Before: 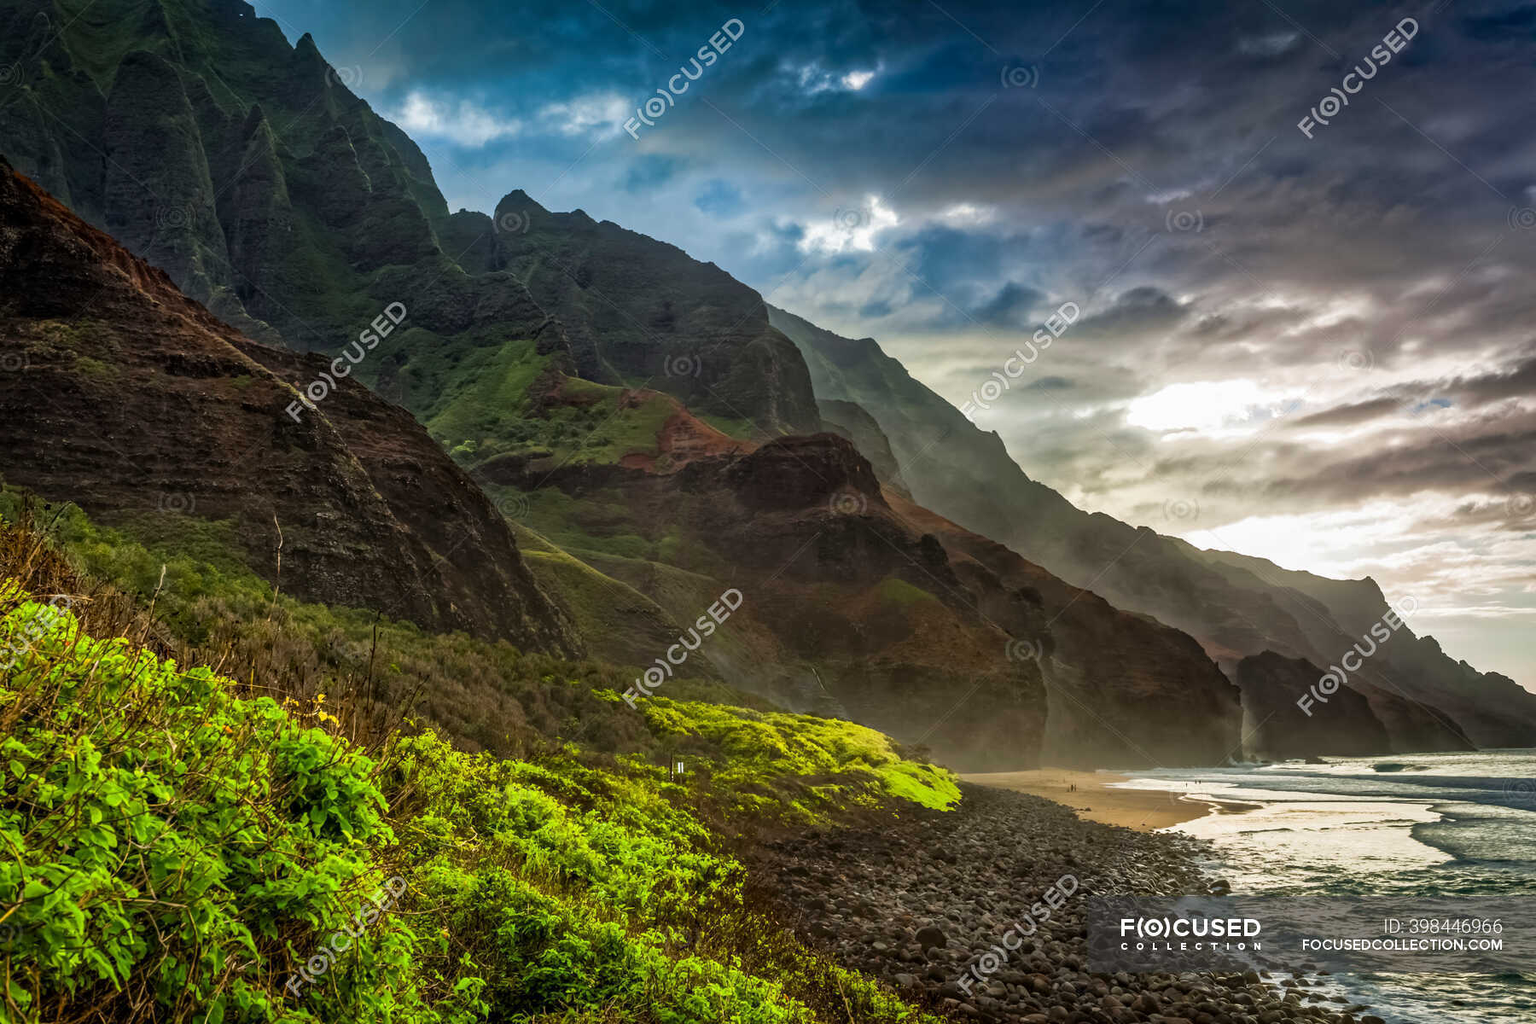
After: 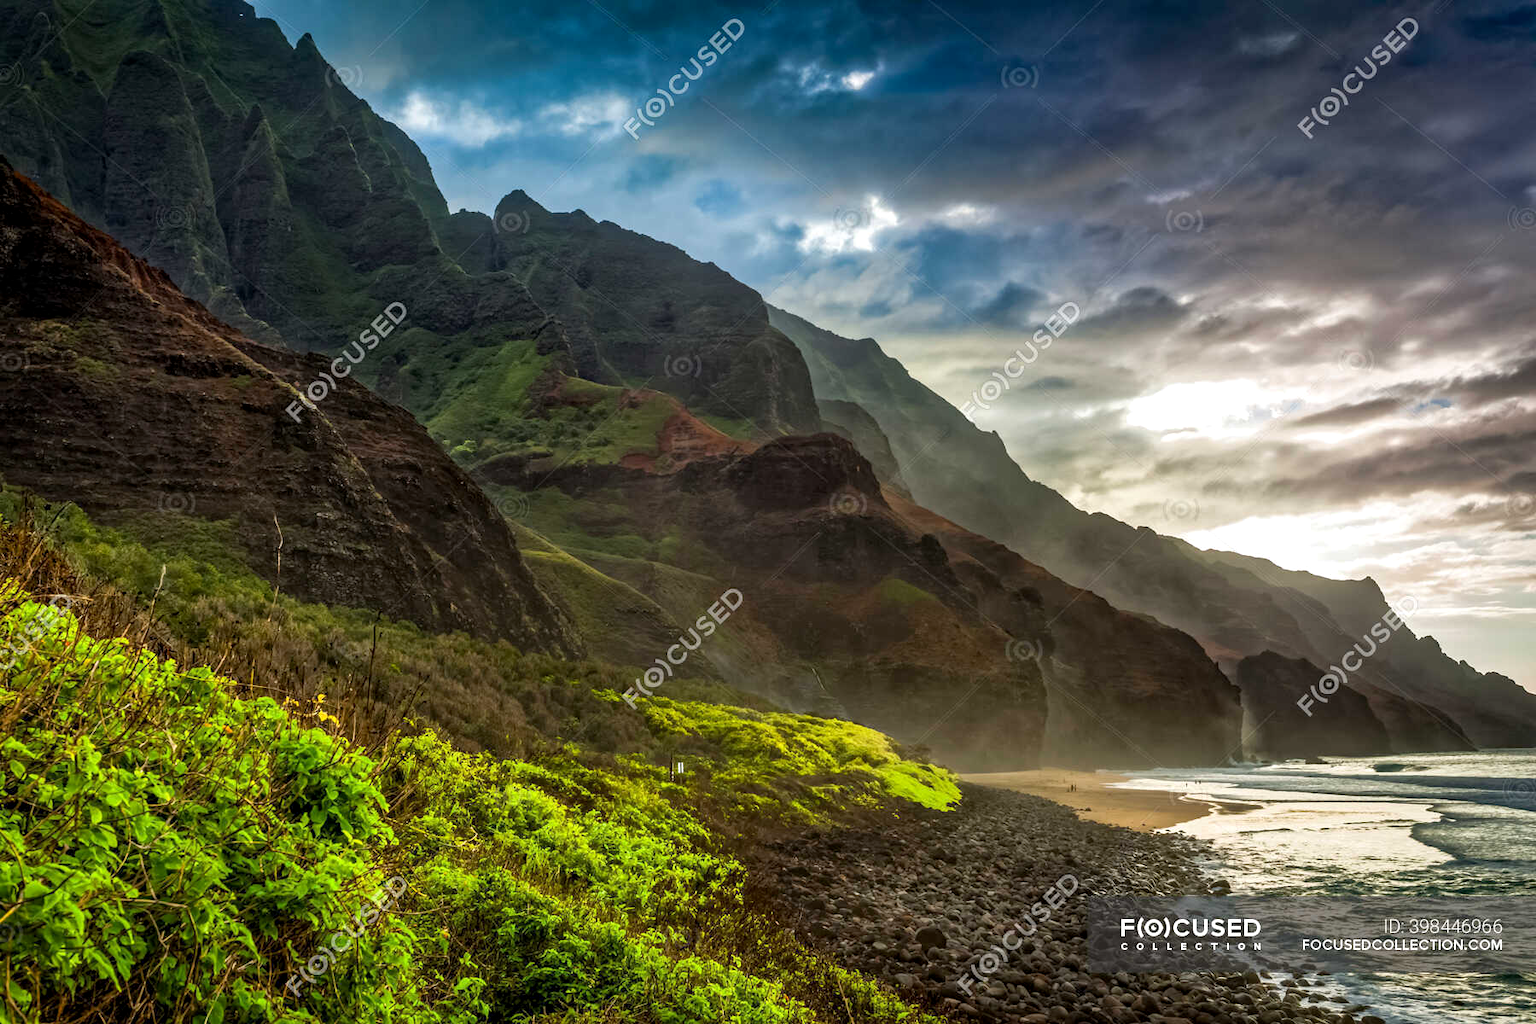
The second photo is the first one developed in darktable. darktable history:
exposure: black level correction 0.002, exposure 0.147 EV, compensate exposure bias true, compensate highlight preservation false
